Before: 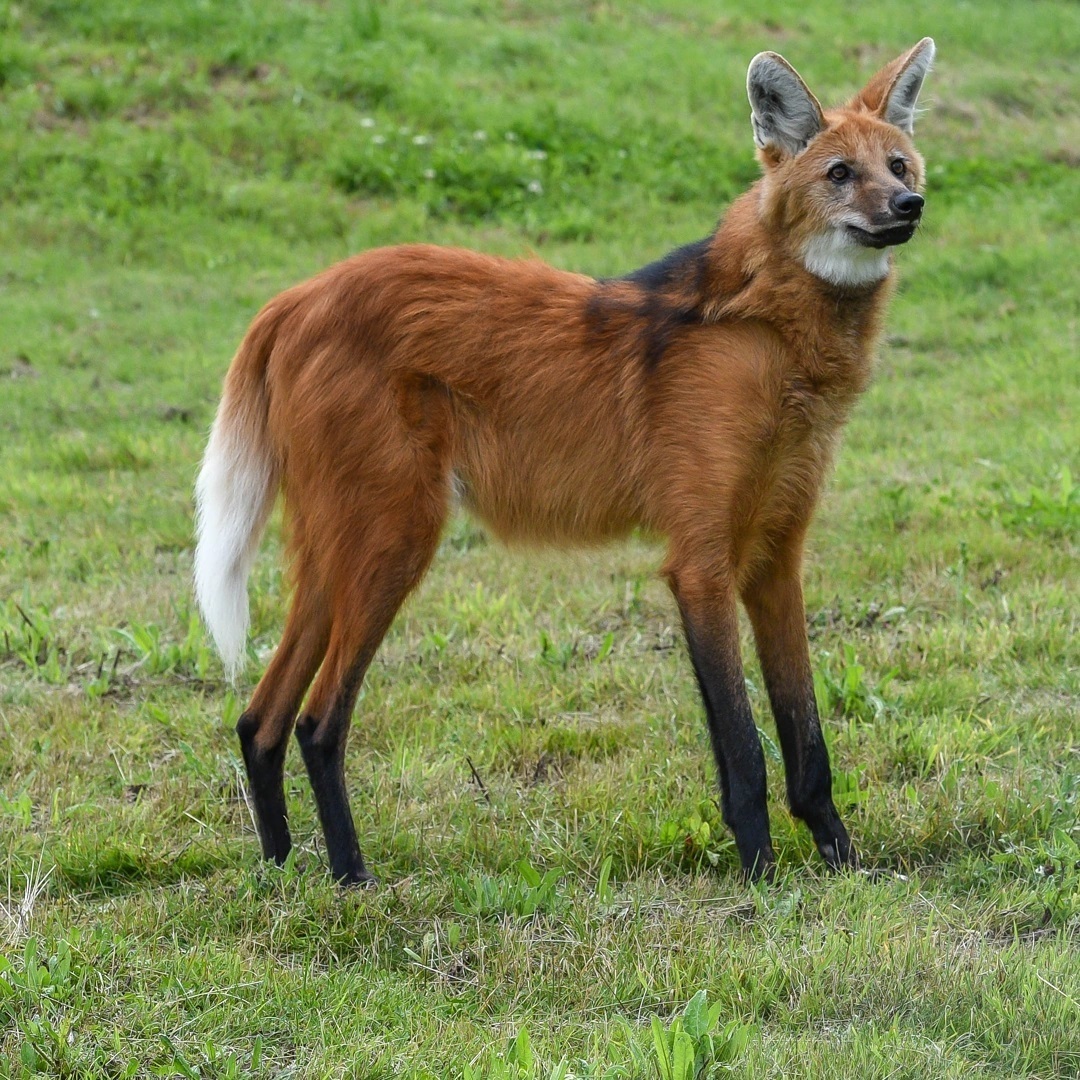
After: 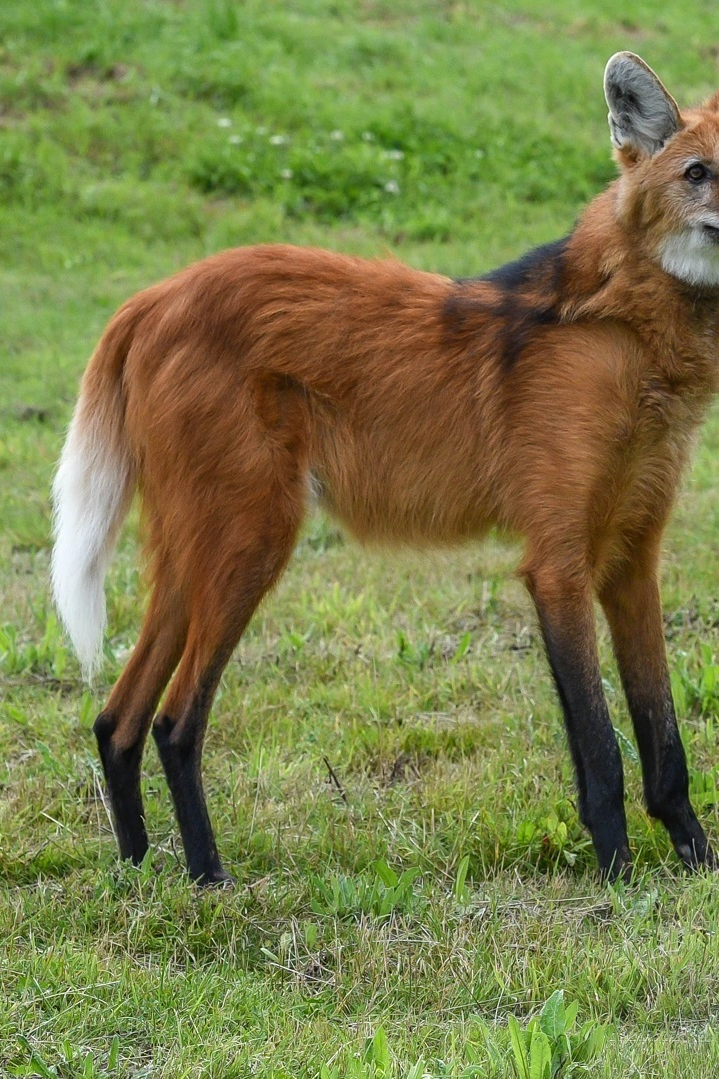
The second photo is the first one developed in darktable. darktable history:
crop and rotate: left 13.358%, right 20.017%
